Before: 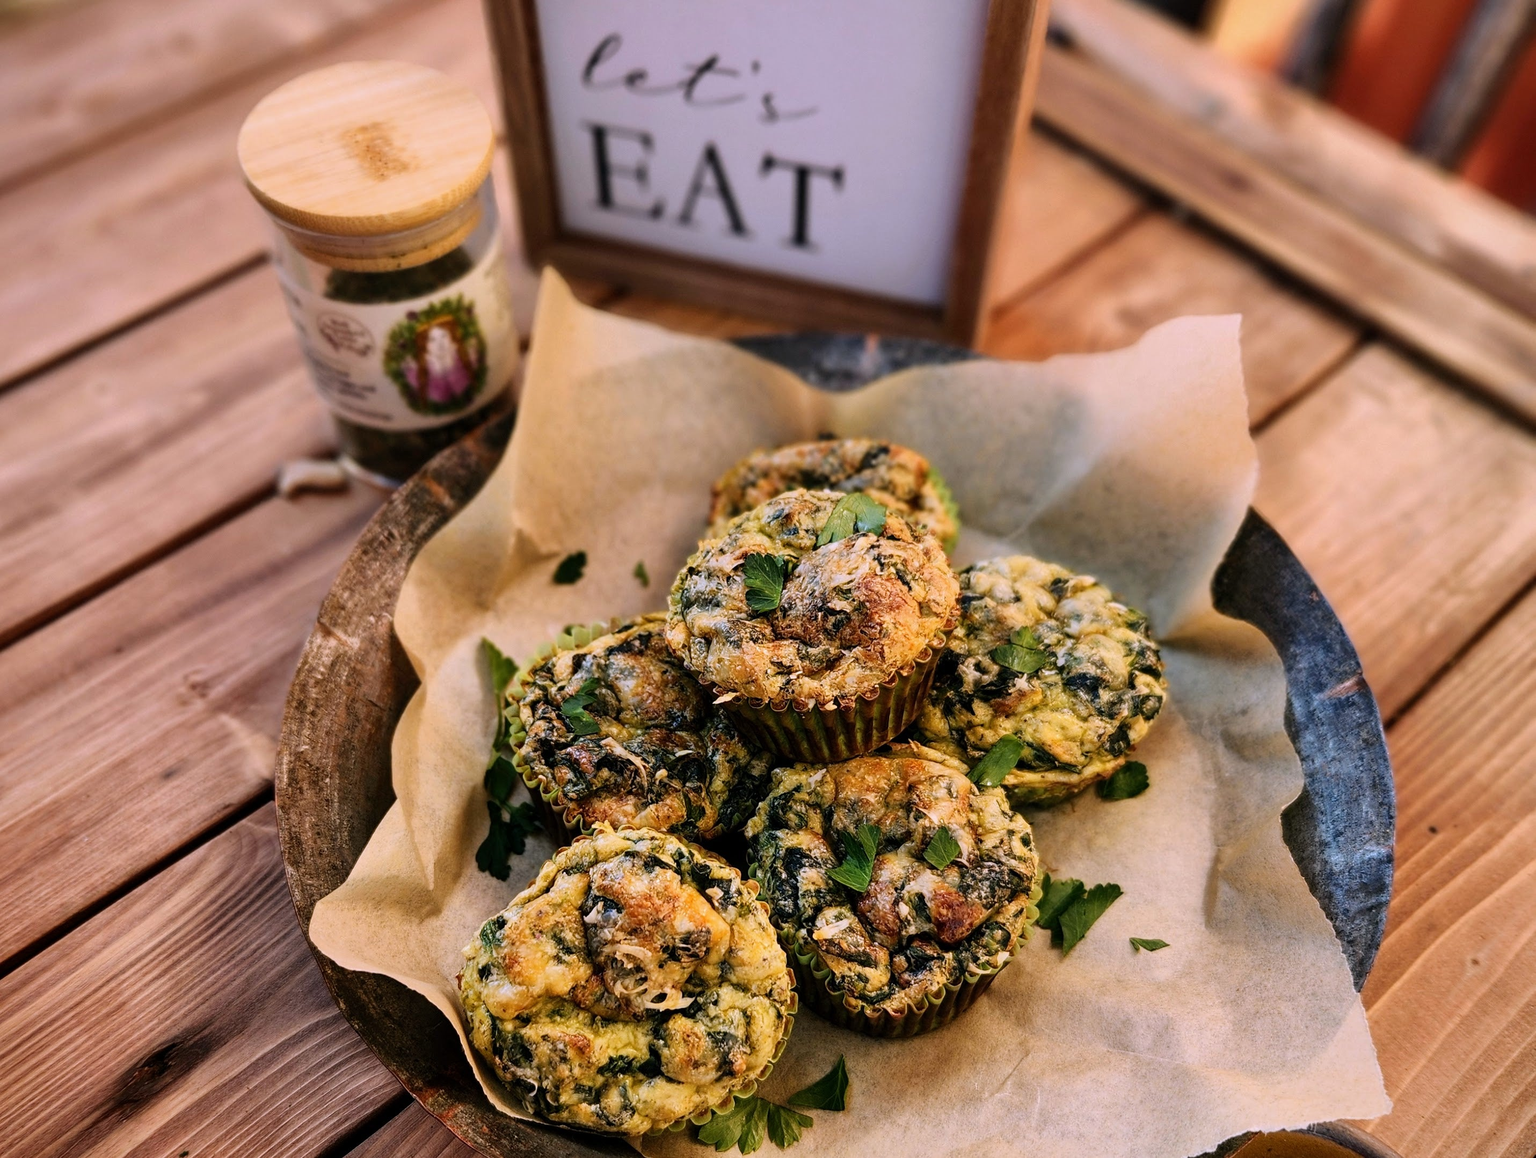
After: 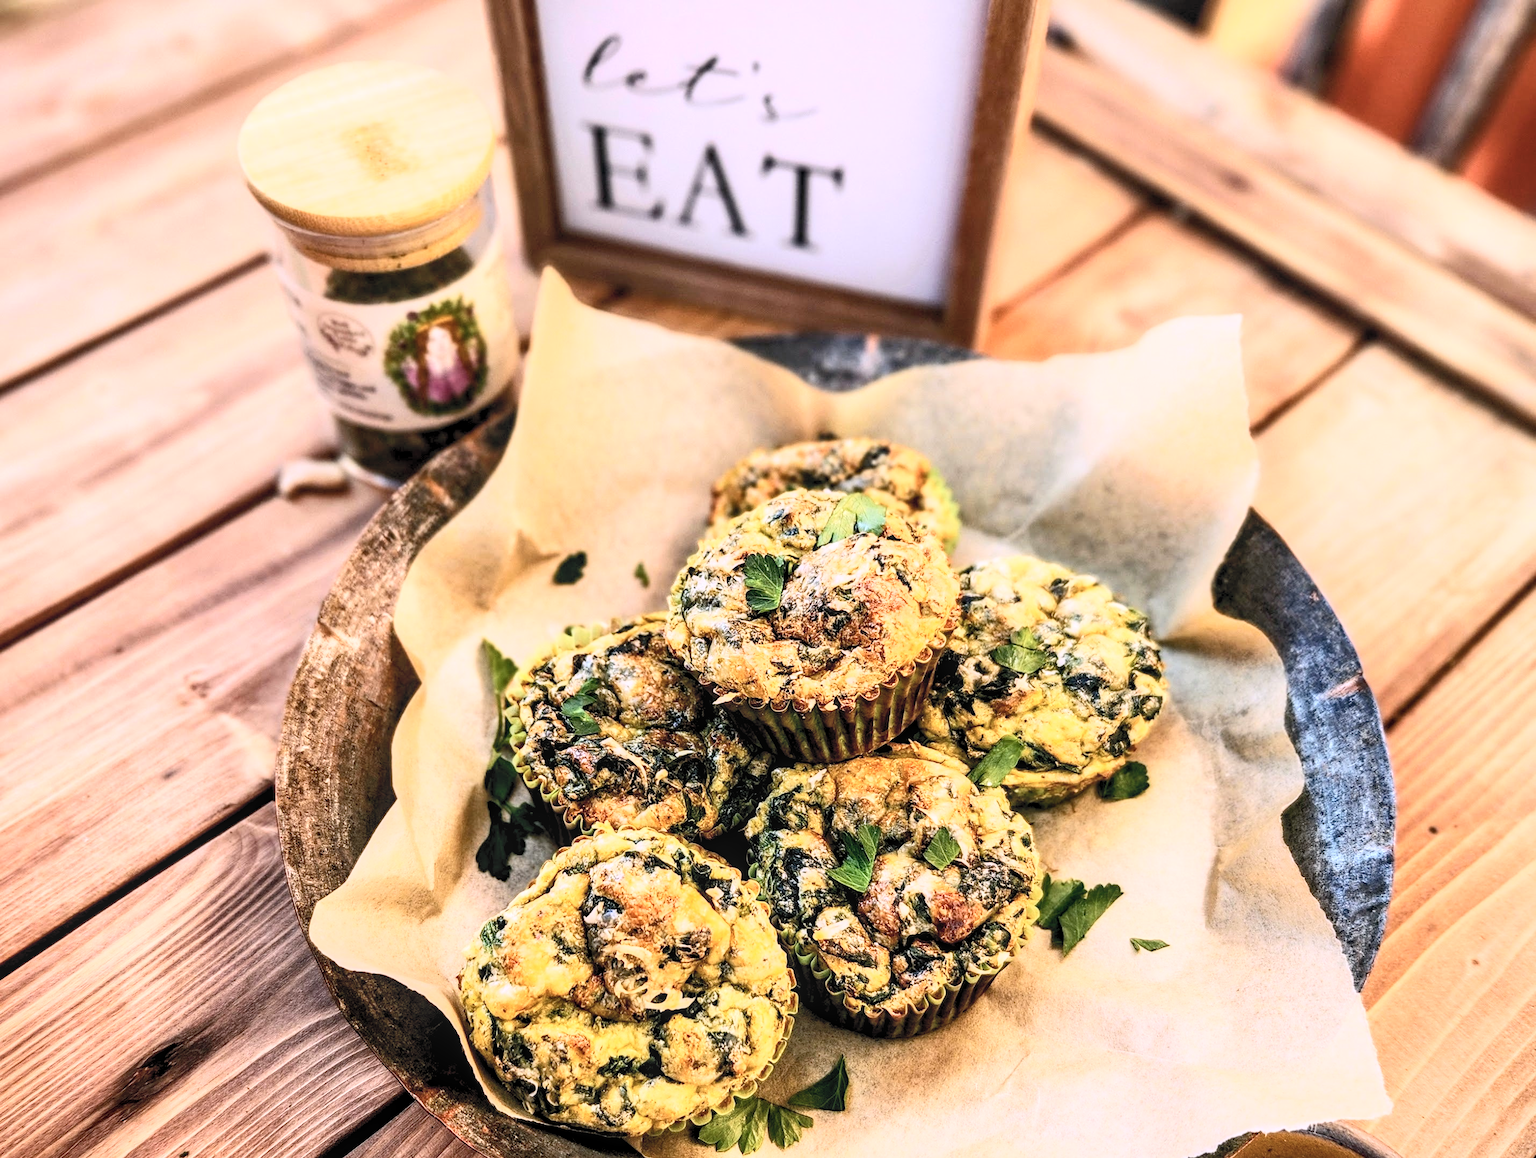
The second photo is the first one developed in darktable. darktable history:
exposure: black level correction 0.003, exposure 0.383 EV, compensate highlight preservation false
color balance rgb: global vibrance -1%, saturation formula JzAzBz (2021)
local contrast: on, module defaults
contrast brightness saturation: contrast 0.39, brightness 0.53
